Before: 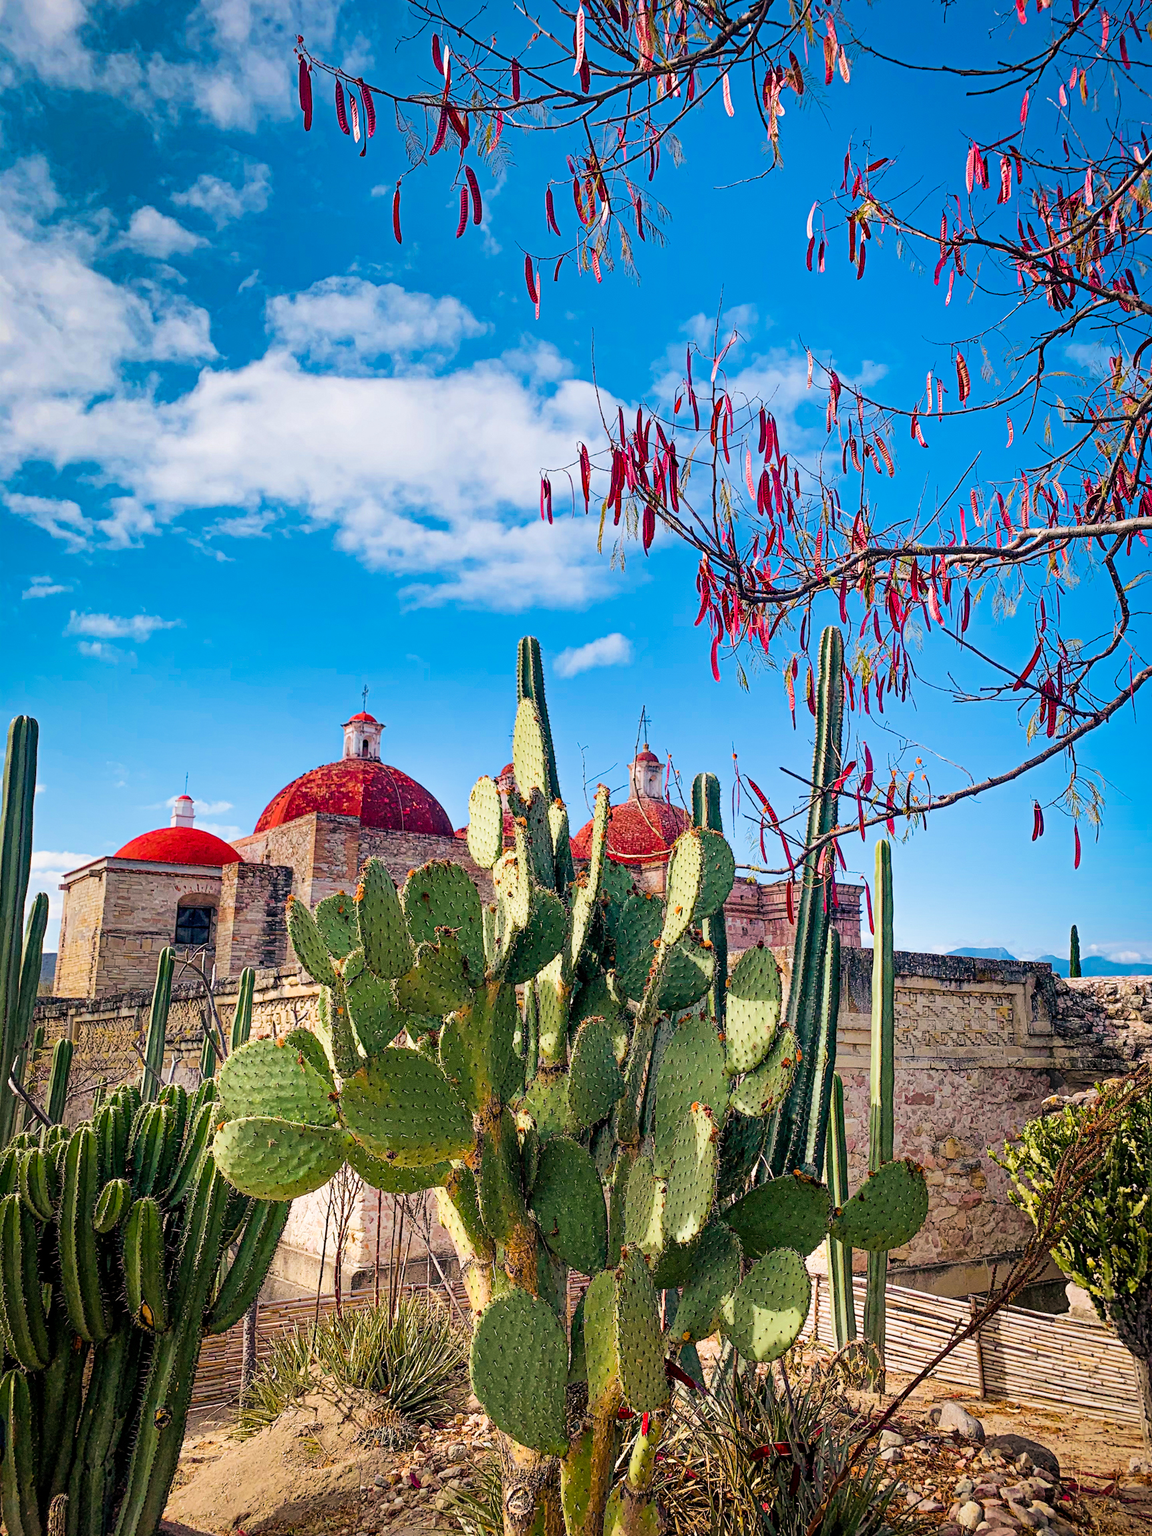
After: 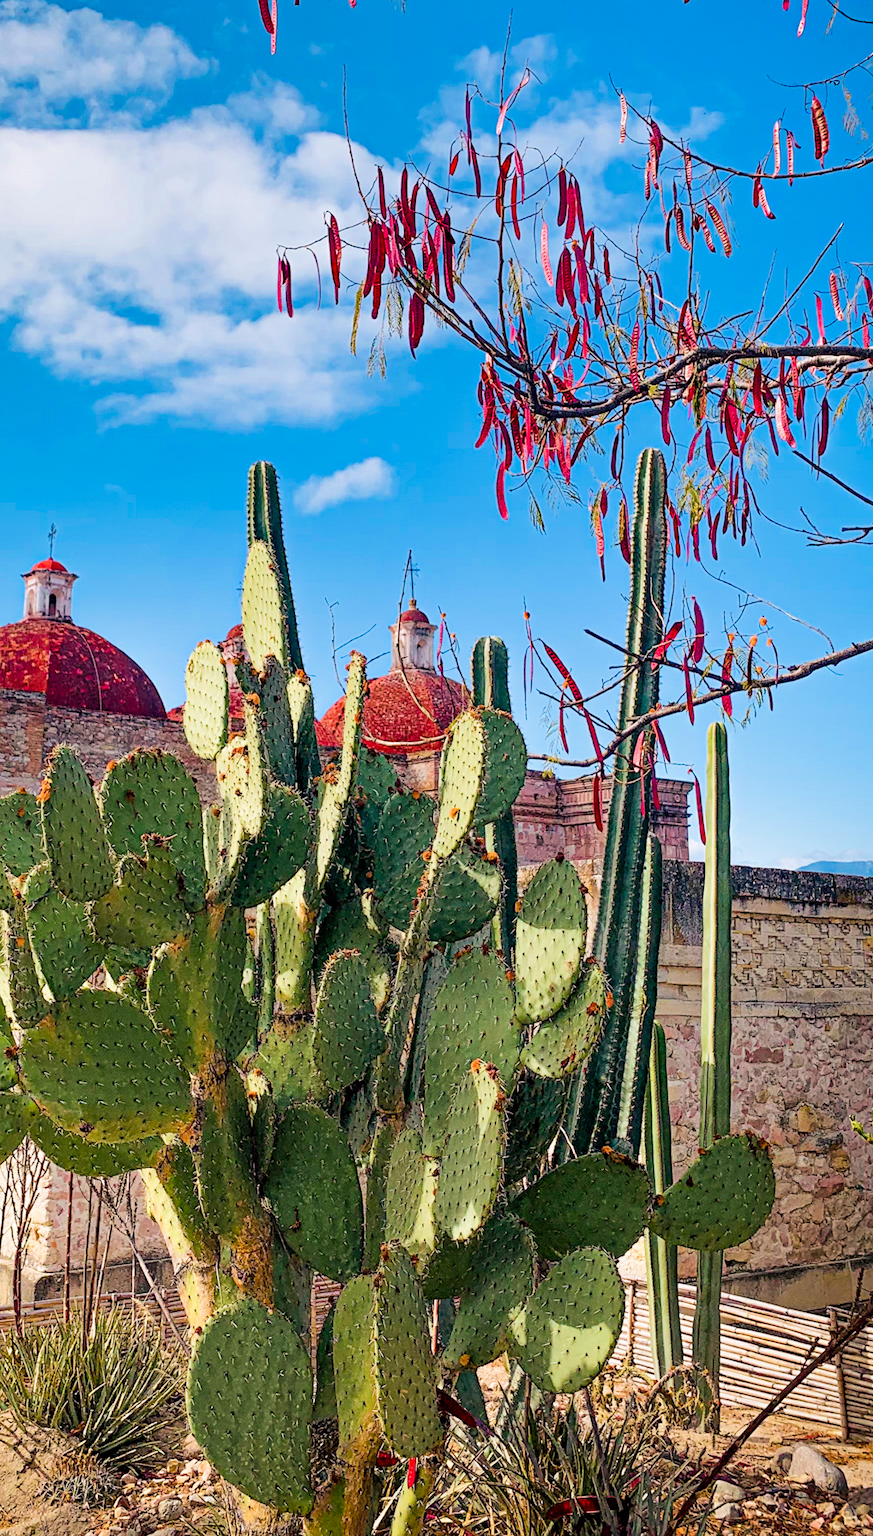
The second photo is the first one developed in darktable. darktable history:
crop and rotate: left 28.245%, top 18.052%, right 12.646%, bottom 4.052%
